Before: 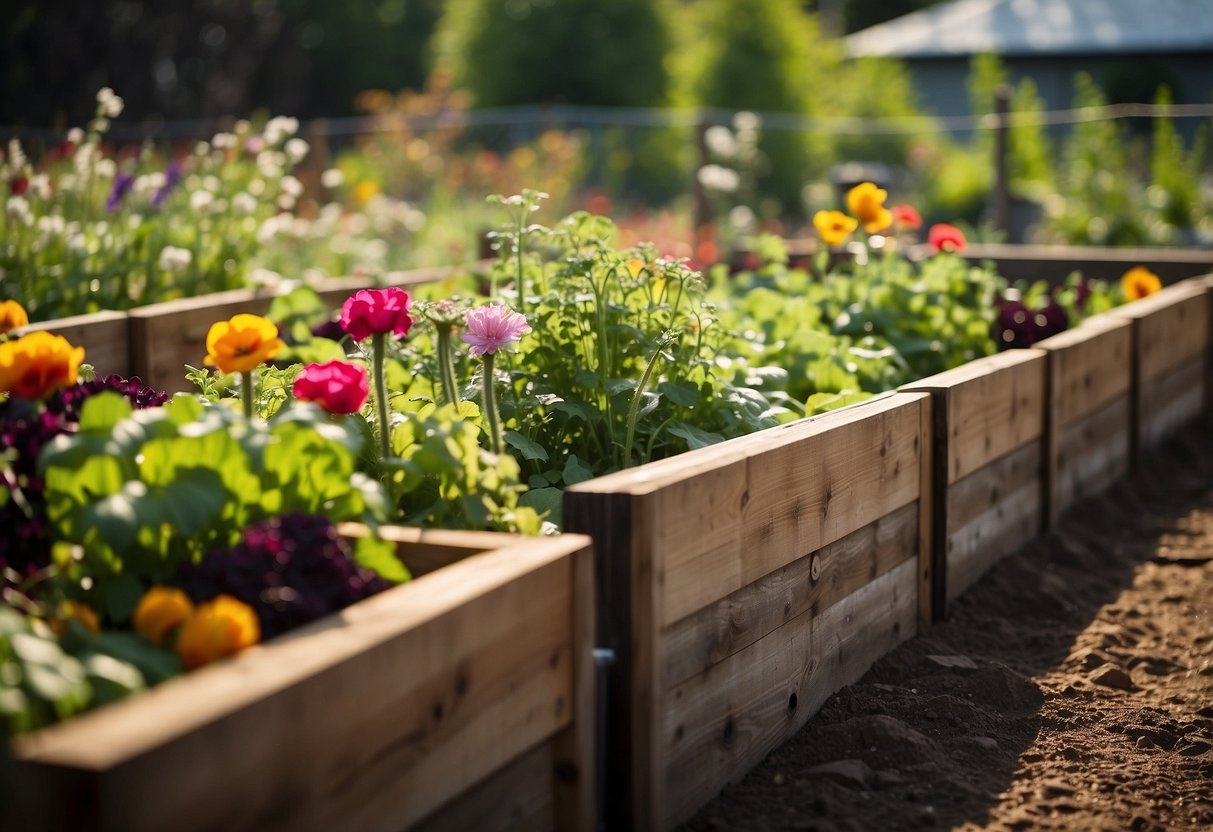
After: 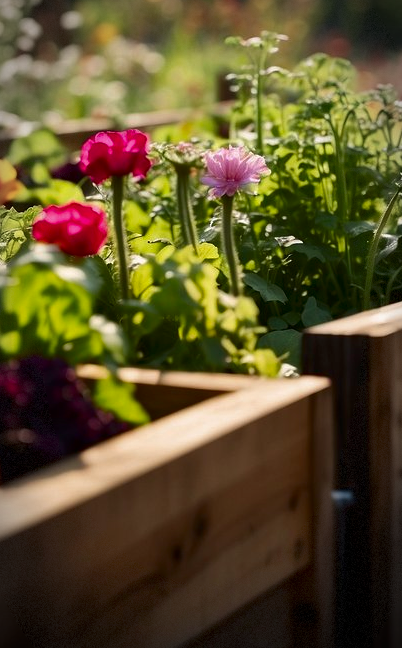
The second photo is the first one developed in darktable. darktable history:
tone equalizer: edges refinement/feathering 500, mask exposure compensation -1.57 EV, preserve details no
crop and rotate: left 21.57%, top 19.018%, right 45.257%, bottom 2.986%
vignetting: automatic ratio true, dithering 8-bit output
contrast brightness saturation: contrast 0.066, brightness -0.147, saturation 0.107
